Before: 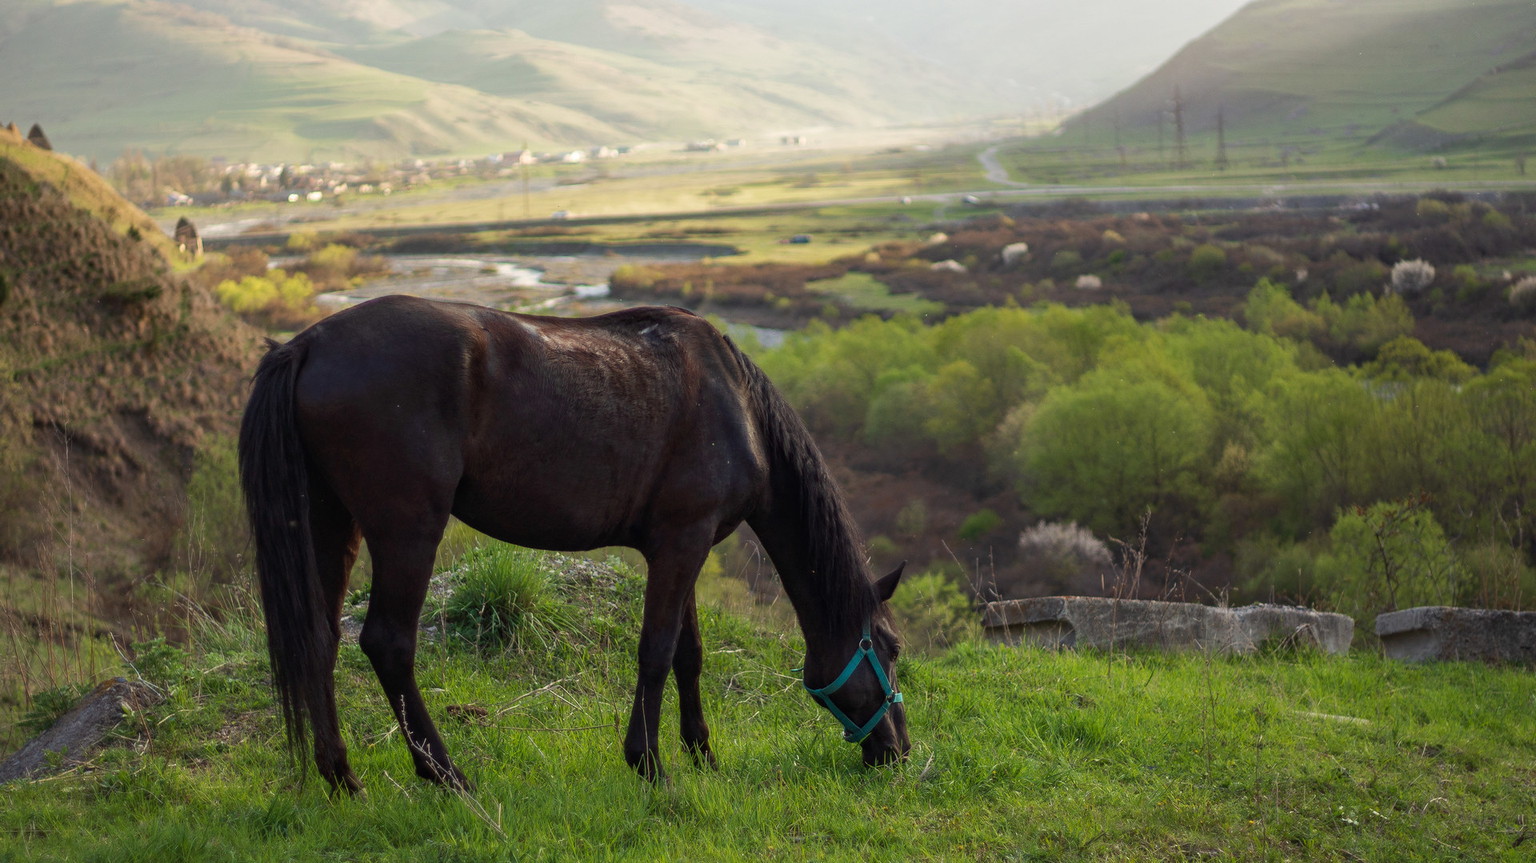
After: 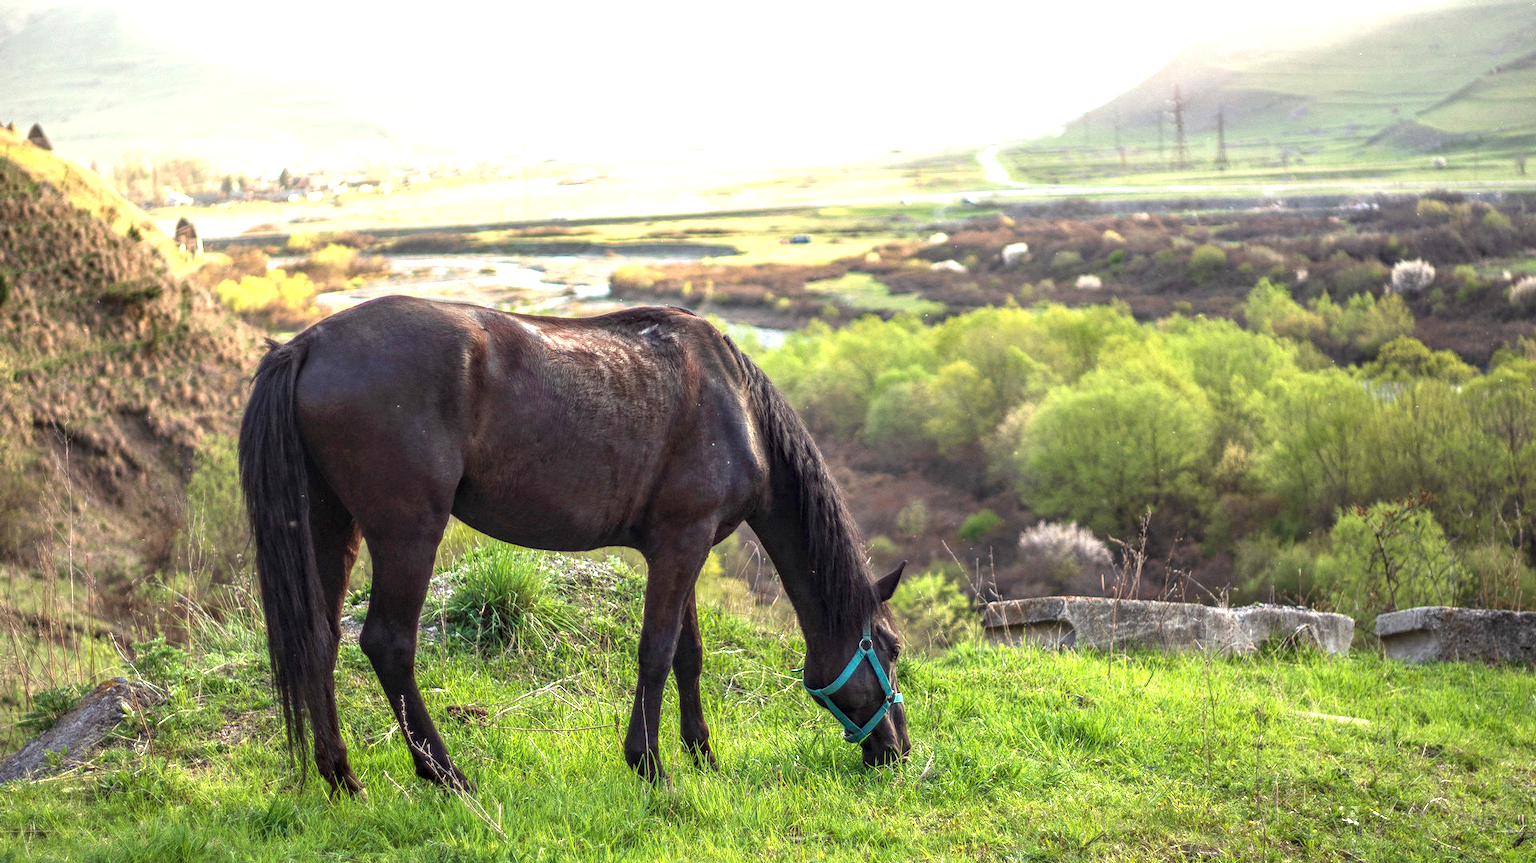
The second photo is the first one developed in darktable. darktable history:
exposure: black level correction 0, exposure 1.458 EV, compensate highlight preservation false
local contrast: highlights 61%, detail 143%, midtone range 0.429
